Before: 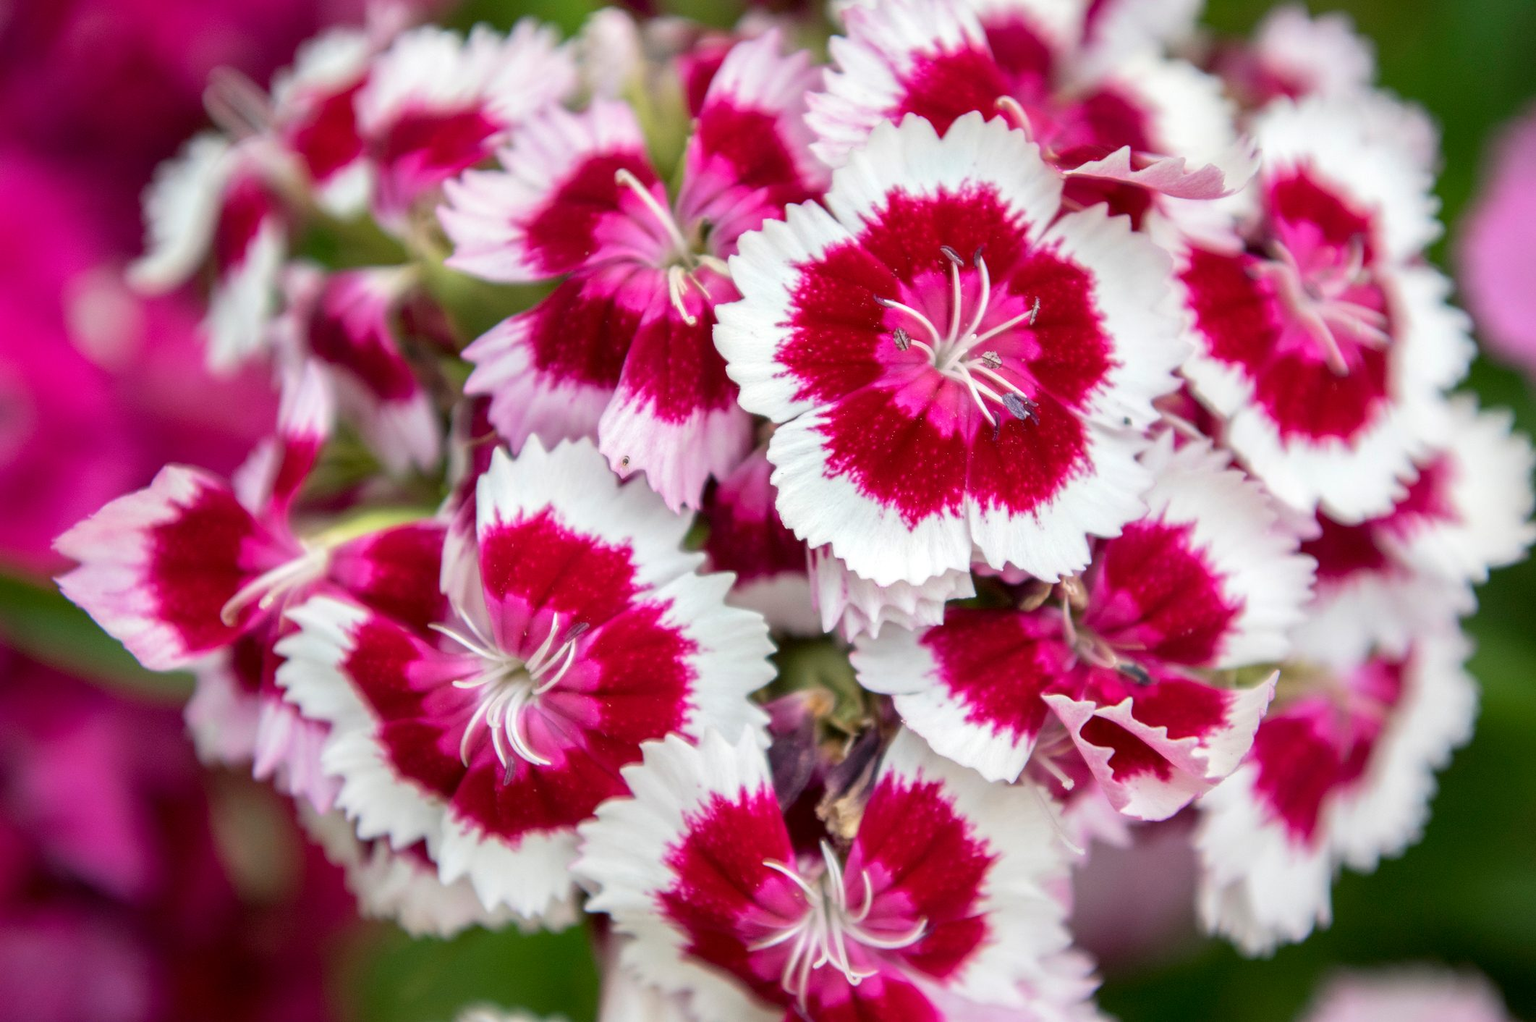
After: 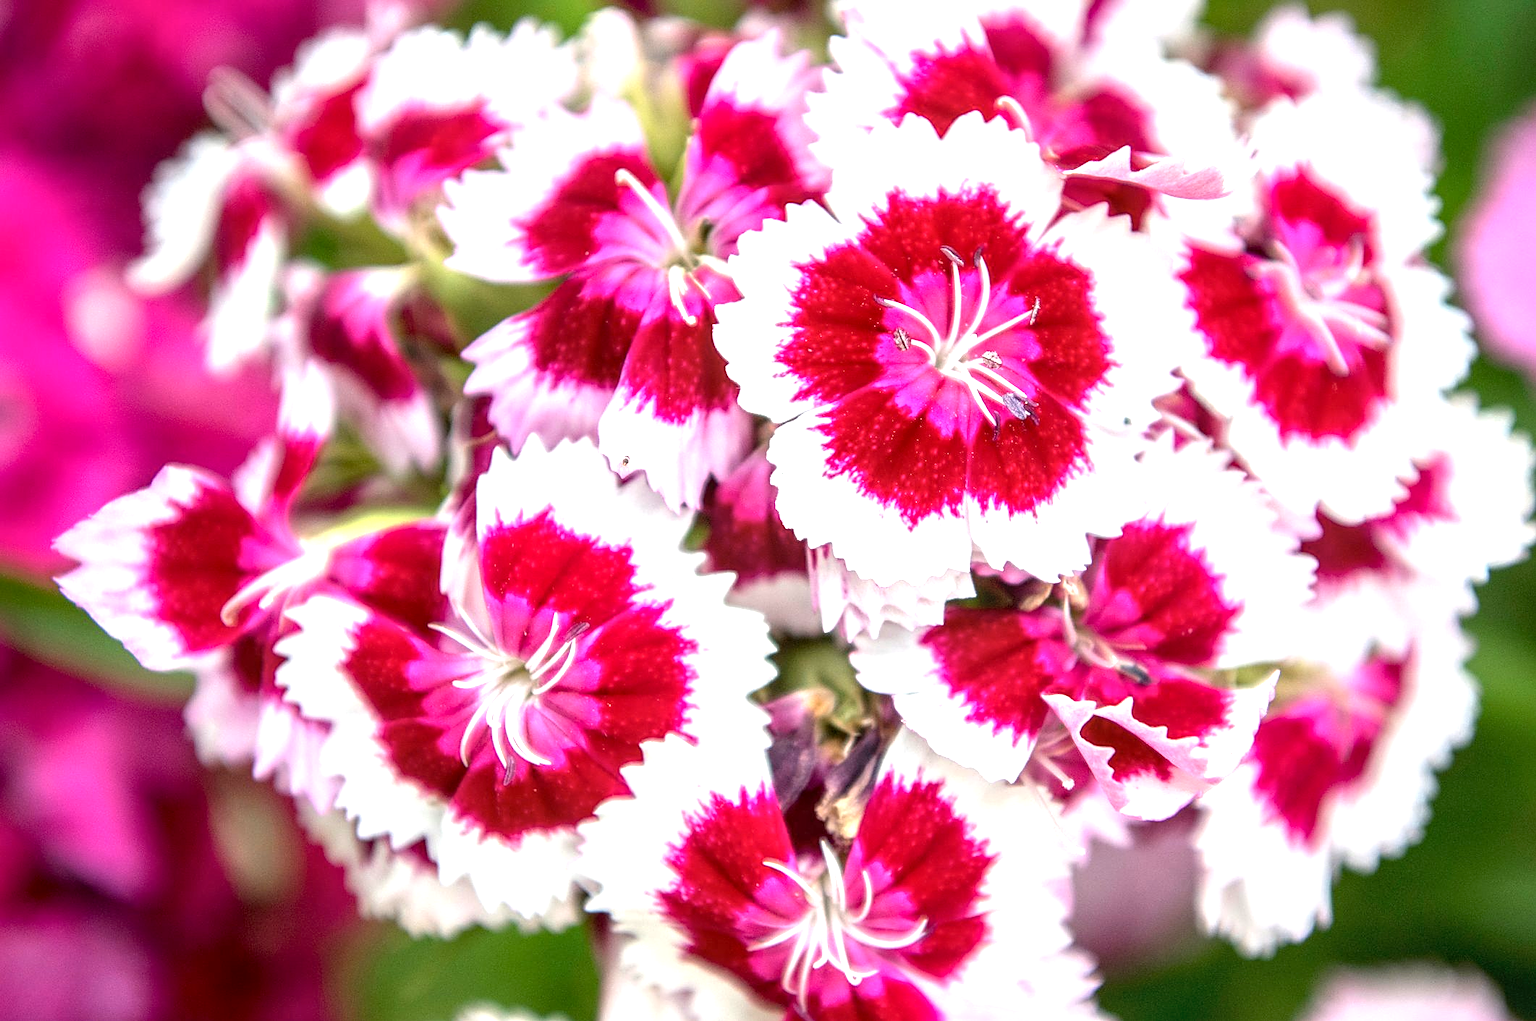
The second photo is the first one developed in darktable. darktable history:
exposure: black level correction 0.001, exposure 0.965 EV, compensate exposure bias true, compensate highlight preservation false
local contrast: on, module defaults
sharpen: on, module defaults
